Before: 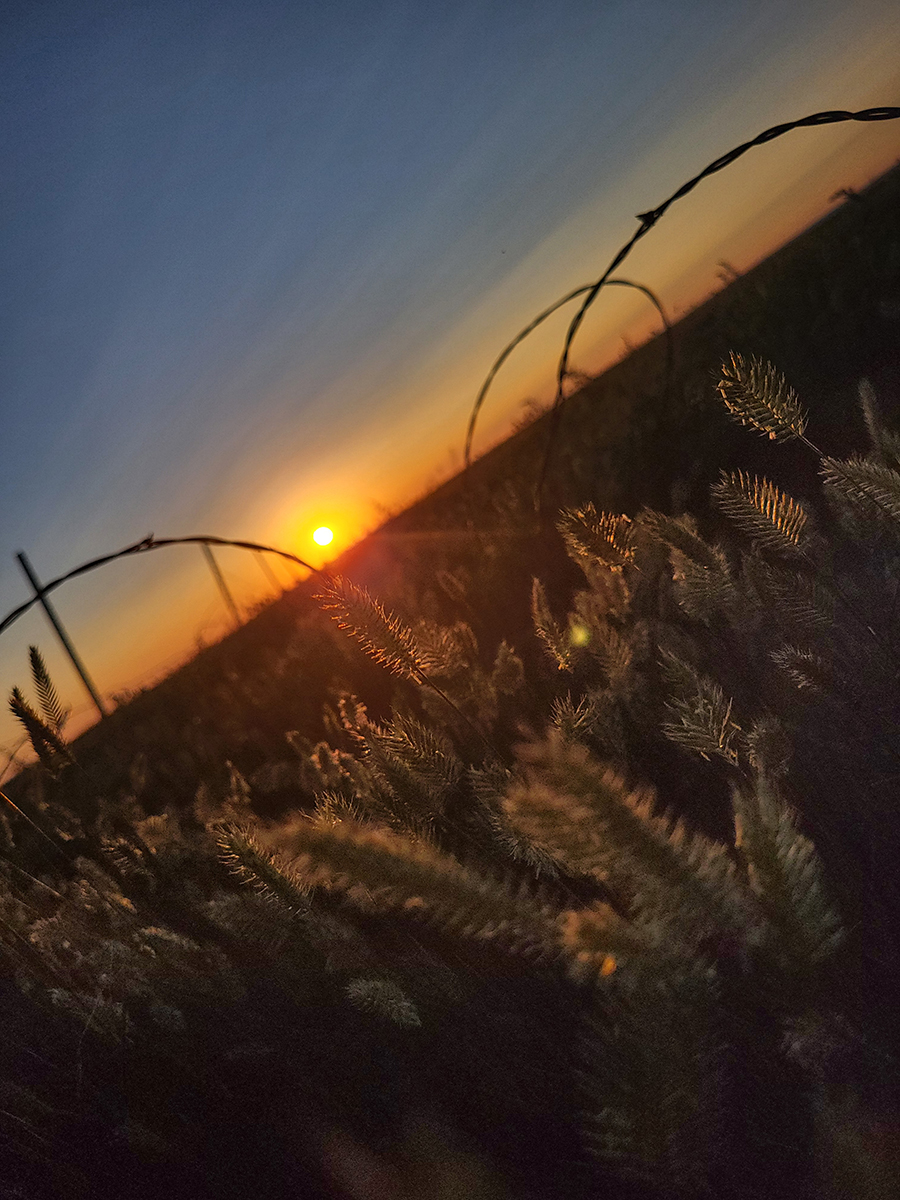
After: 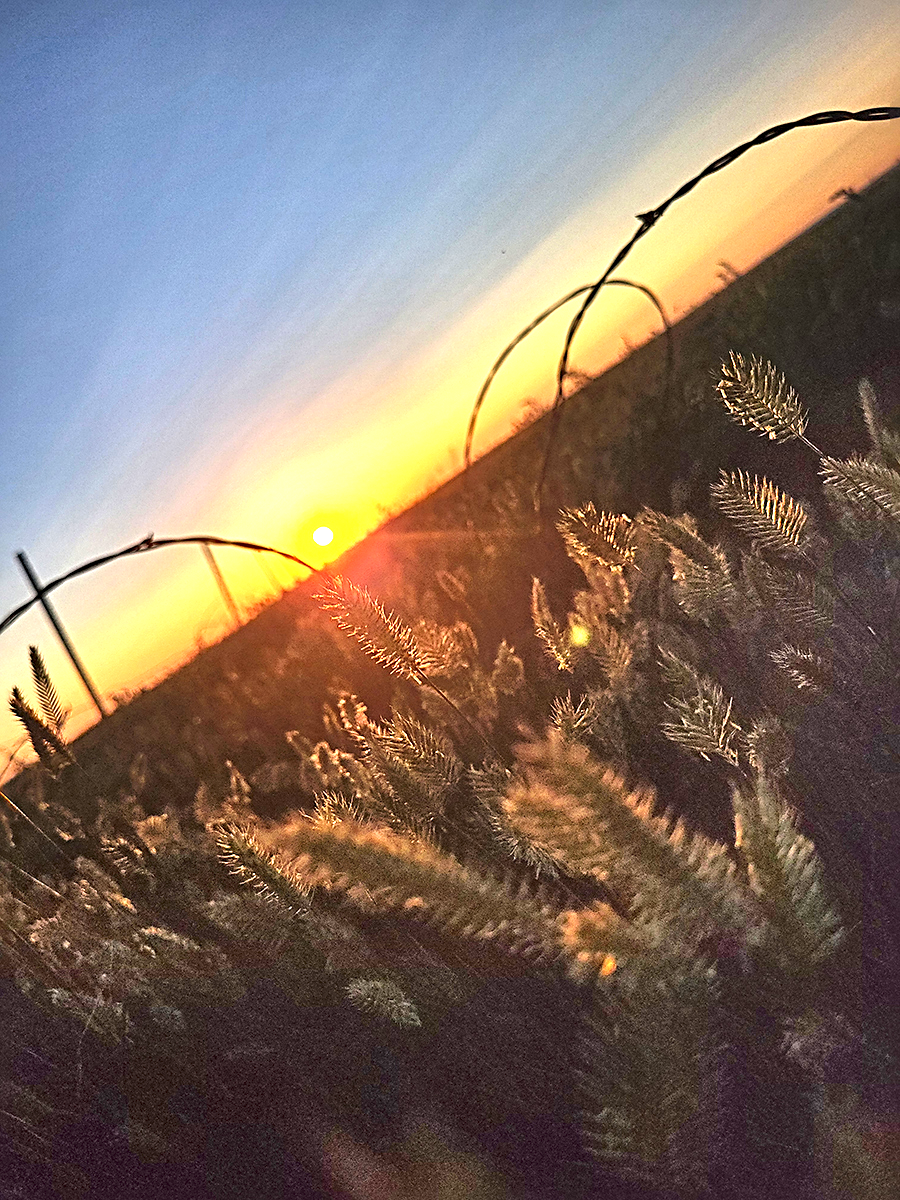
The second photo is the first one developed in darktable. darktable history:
sharpen: radius 4
exposure: black level correction 0, exposure 1.9 EV, compensate highlight preservation false
